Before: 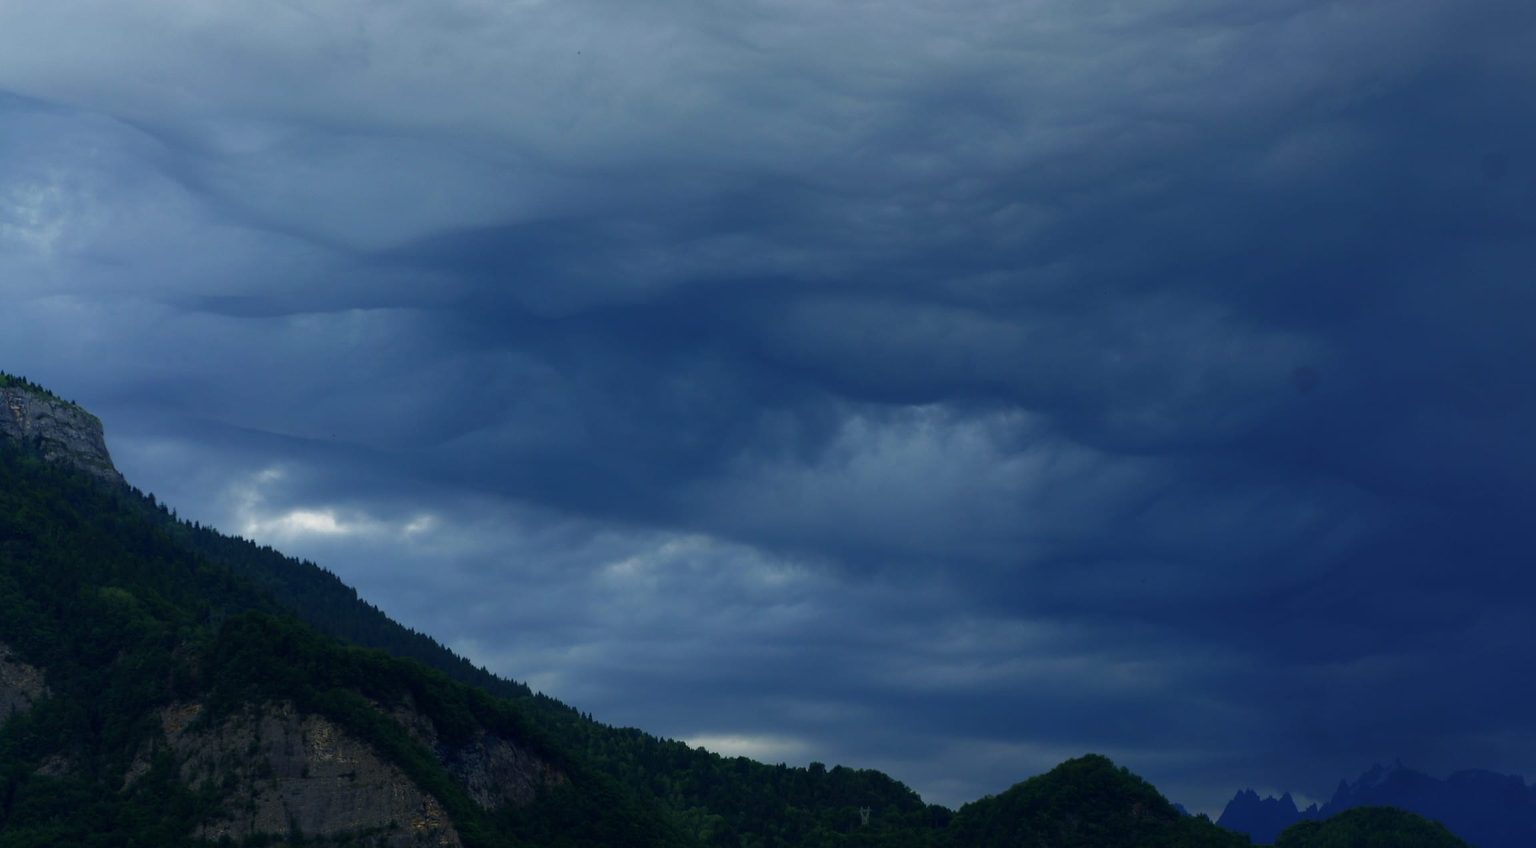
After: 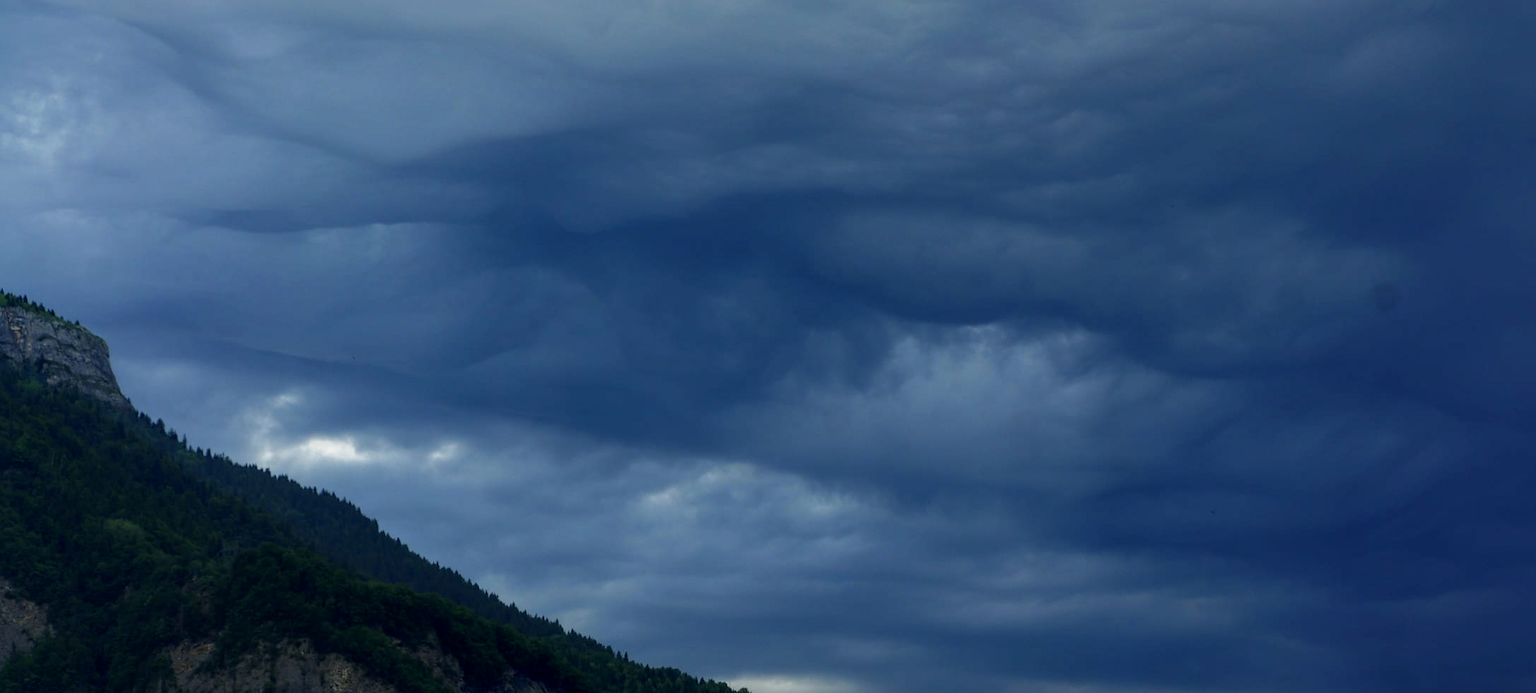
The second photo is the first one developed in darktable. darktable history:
local contrast: on, module defaults
crop and rotate: angle 0.03°, top 11.643%, right 5.651%, bottom 11.189%
levels: levels [0, 0.498, 1]
